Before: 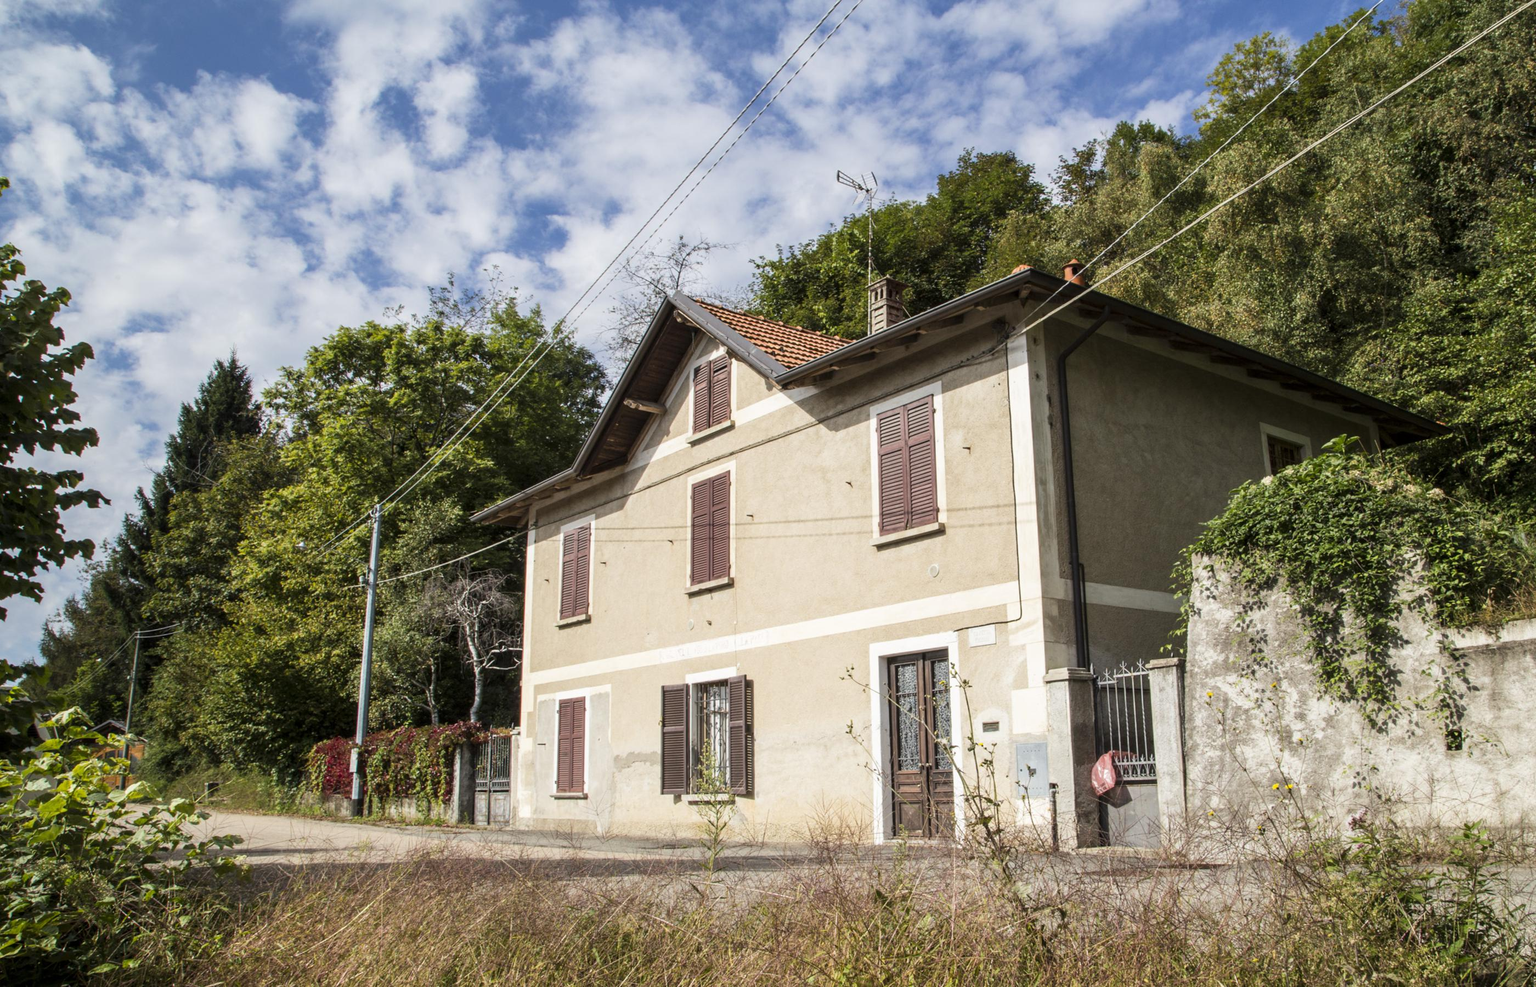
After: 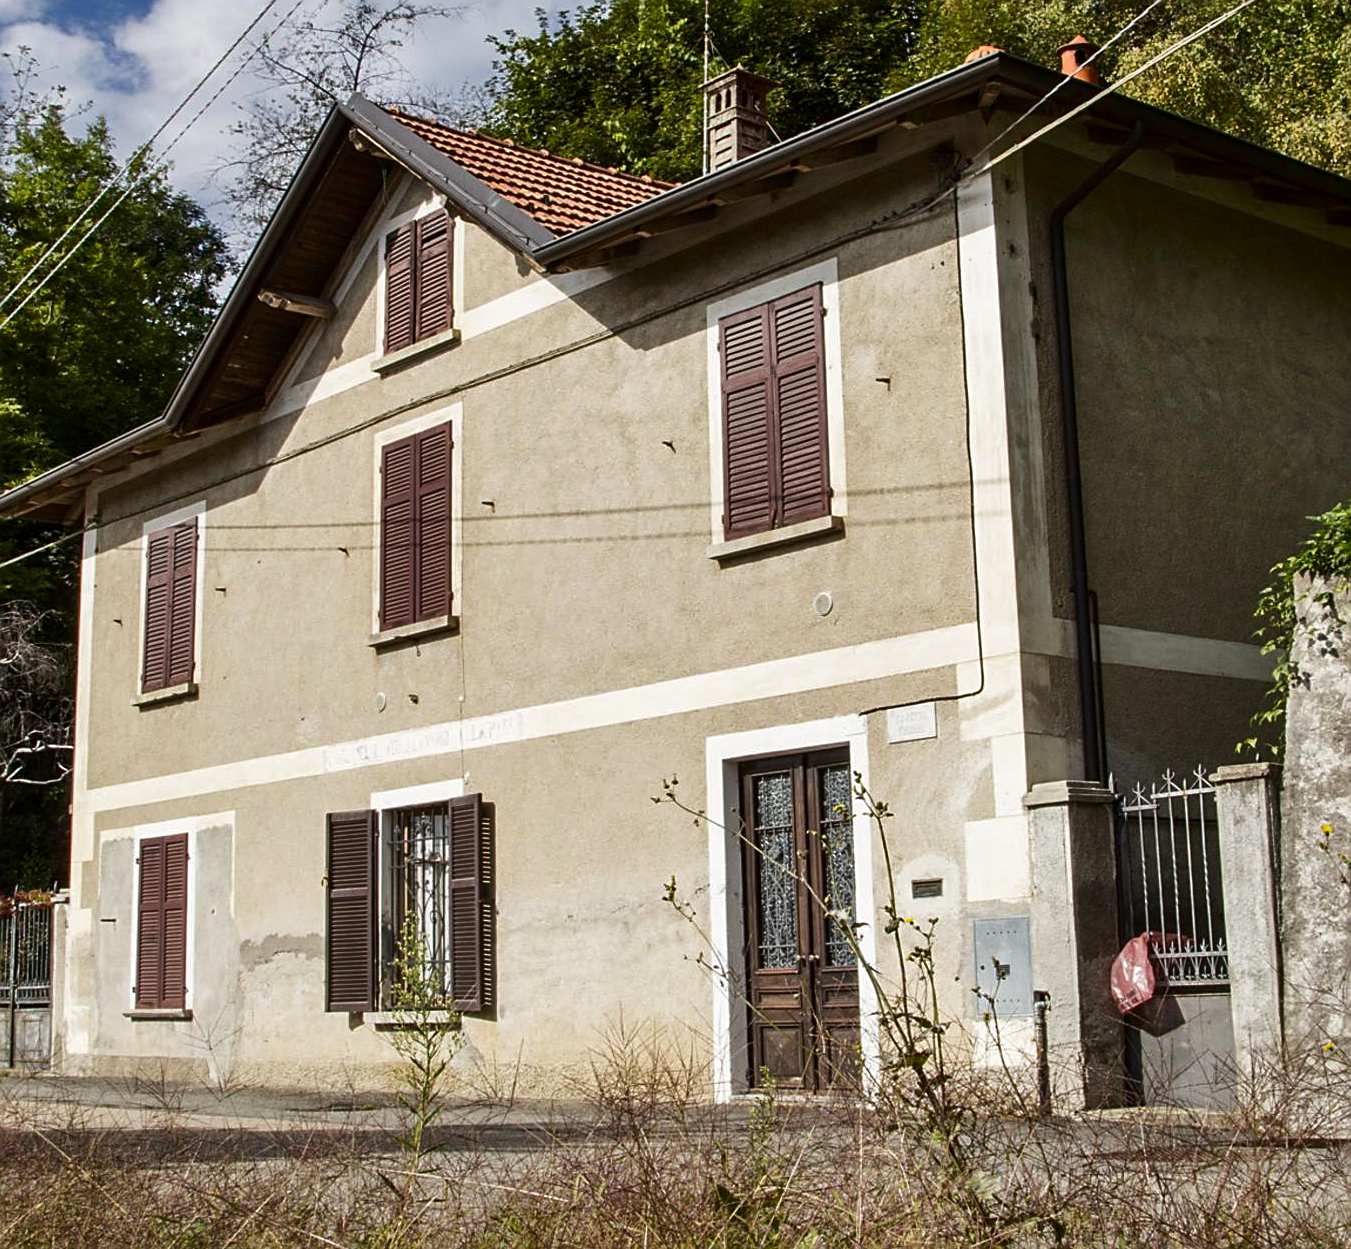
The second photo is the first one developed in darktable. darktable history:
sharpen: on, module defaults
contrast brightness saturation: brightness -0.218, saturation 0.079
crop: left 31.409%, top 24.286%, right 20.318%, bottom 6.275%
shadows and highlights: soften with gaussian
